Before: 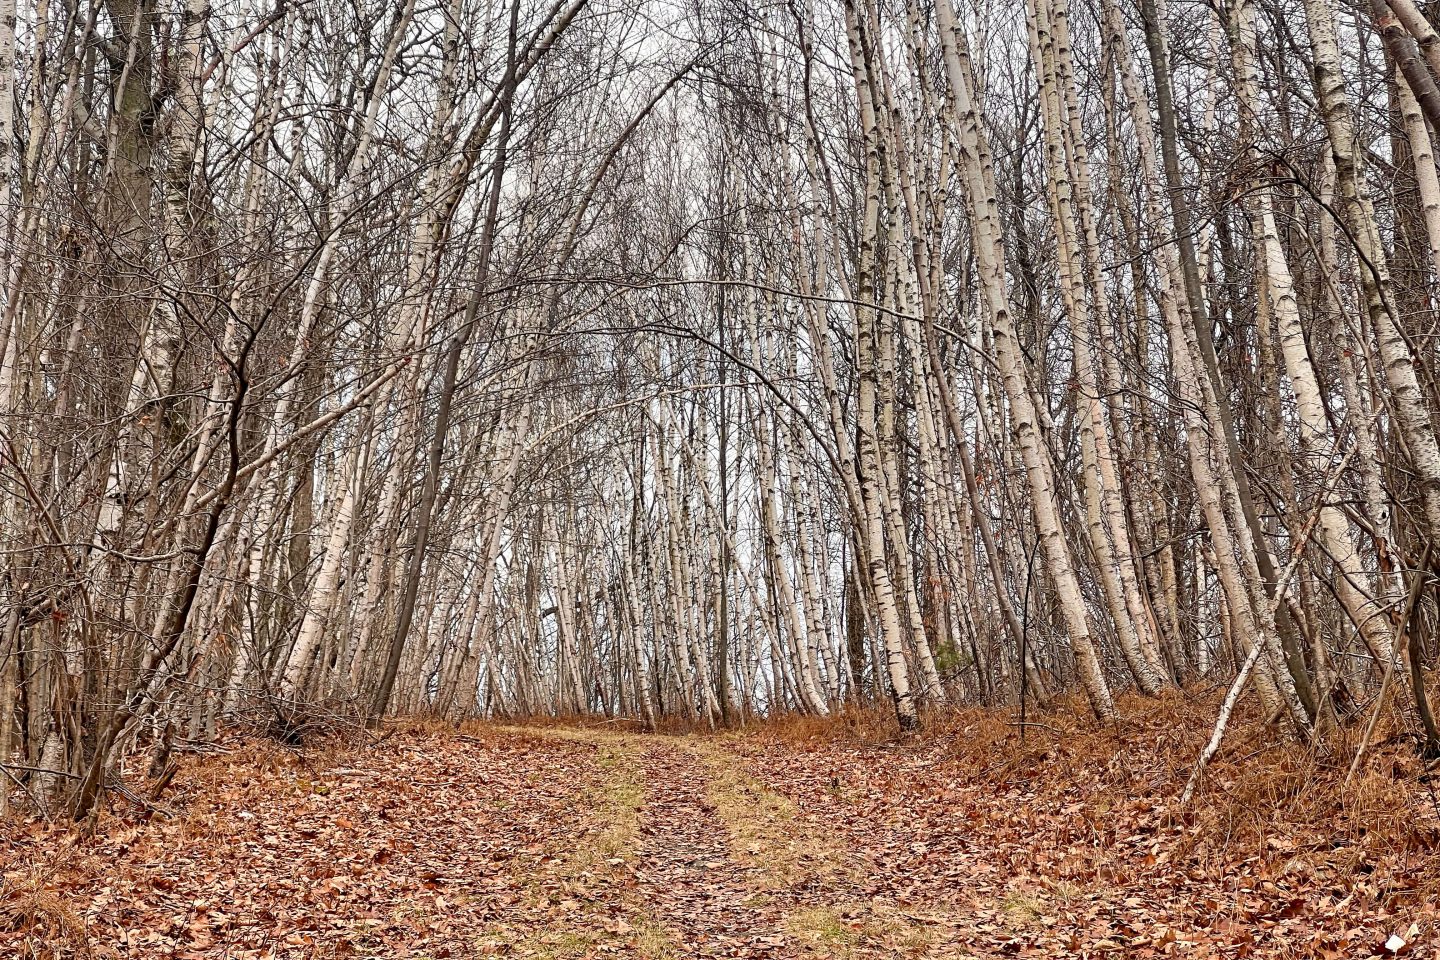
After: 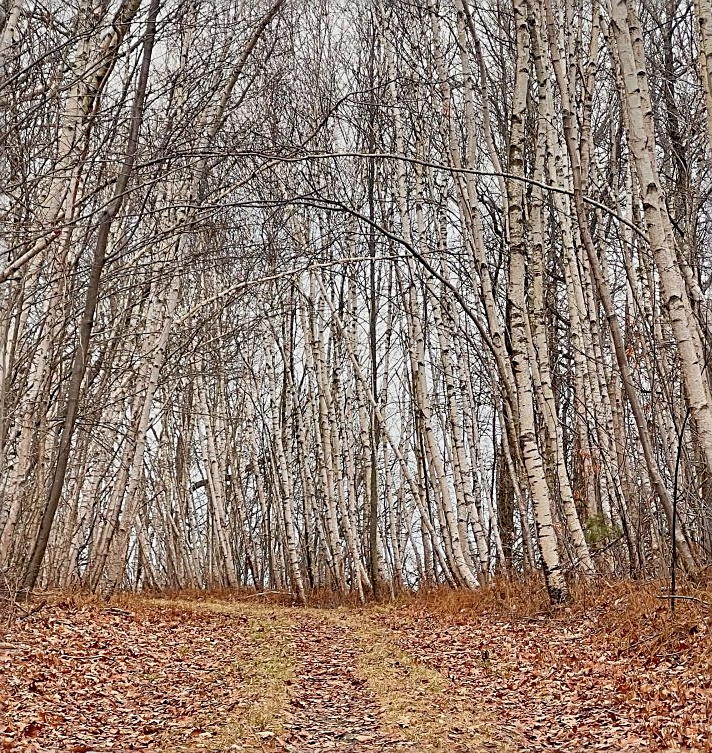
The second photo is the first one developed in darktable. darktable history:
sharpen: on, module defaults
color balance rgb: perceptual saturation grading › global saturation -0.31%, global vibrance -8%, contrast -13%
crop and rotate: angle 0.02°, left 24.353%, top 13.219%, right 26.156%, bottom 8.224%
